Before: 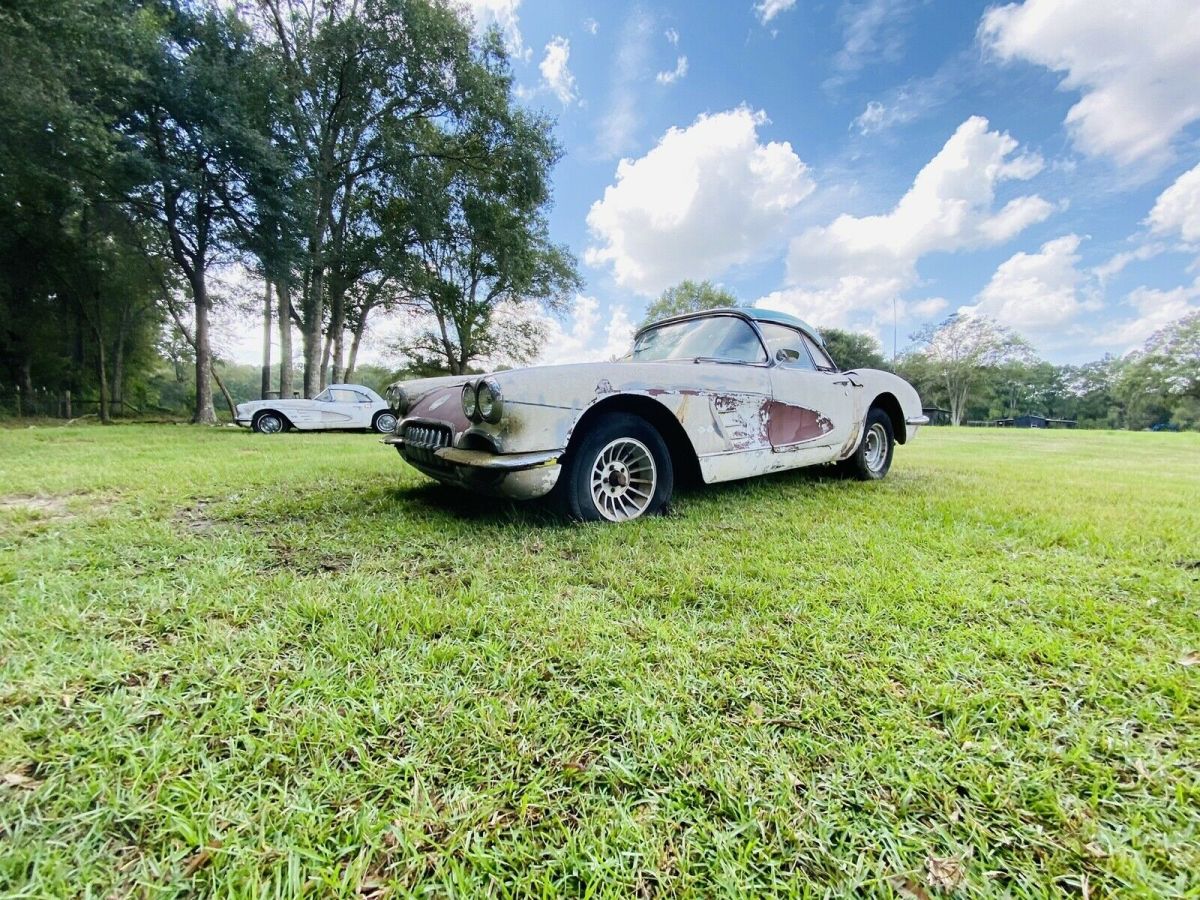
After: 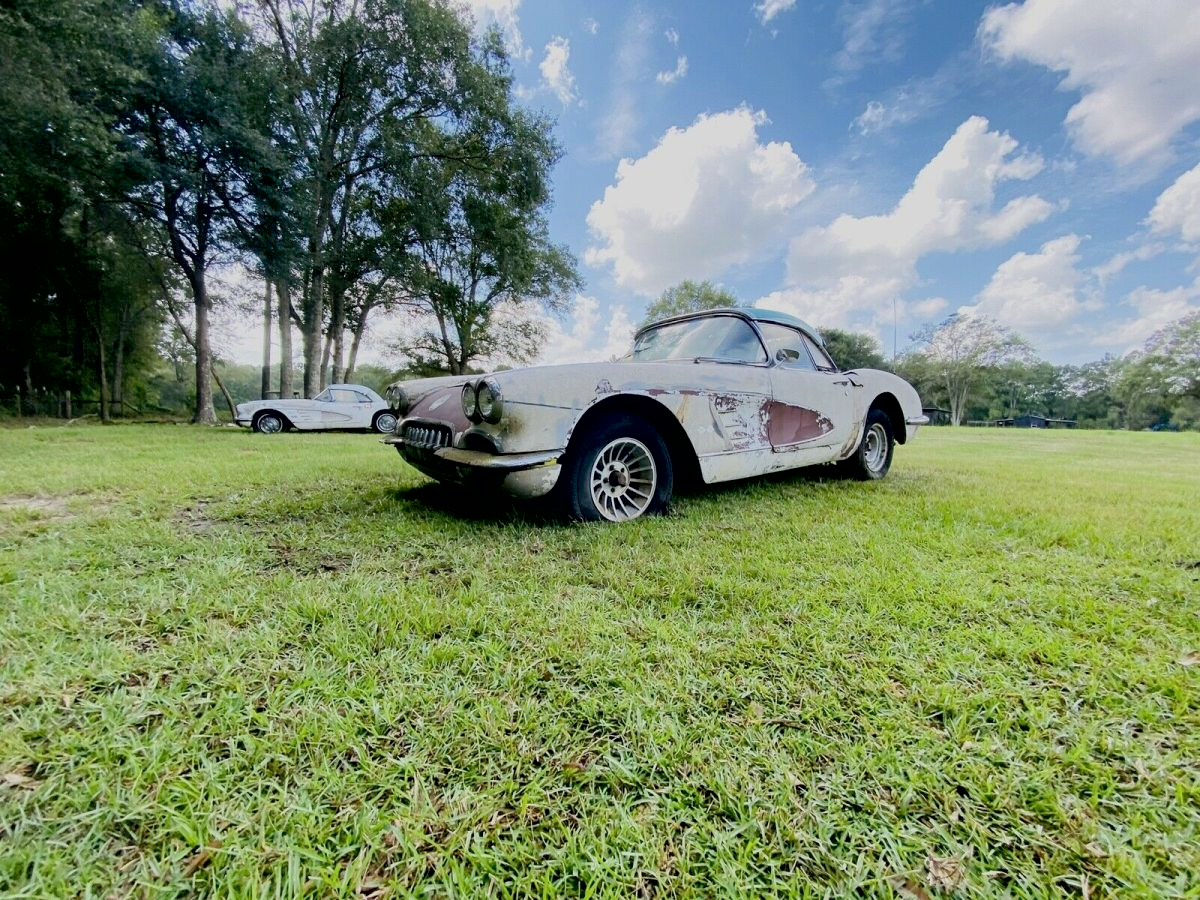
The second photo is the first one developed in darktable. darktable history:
exposure: black level correction 0.011, exposure -0.478 EV, compensate highlight preservation false
contrast brightness saturation: contrast 0.05, brightness 0.06, saturation 0.01
